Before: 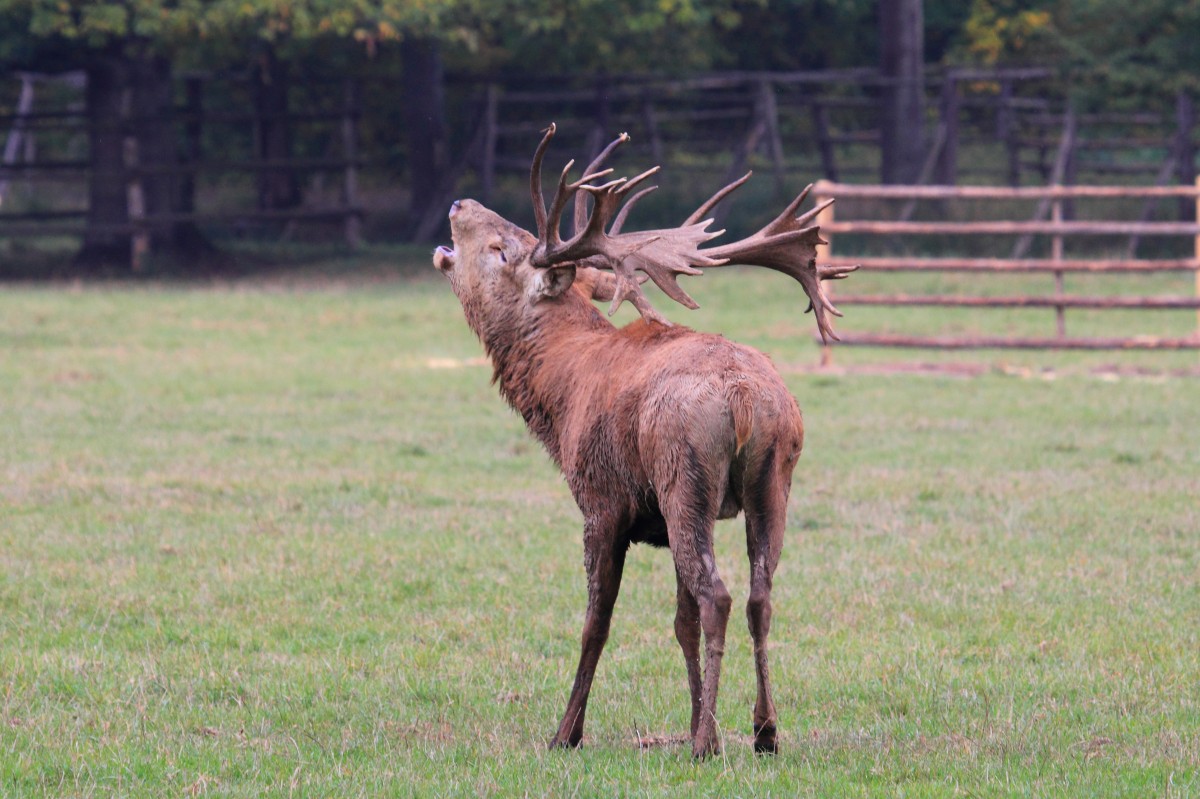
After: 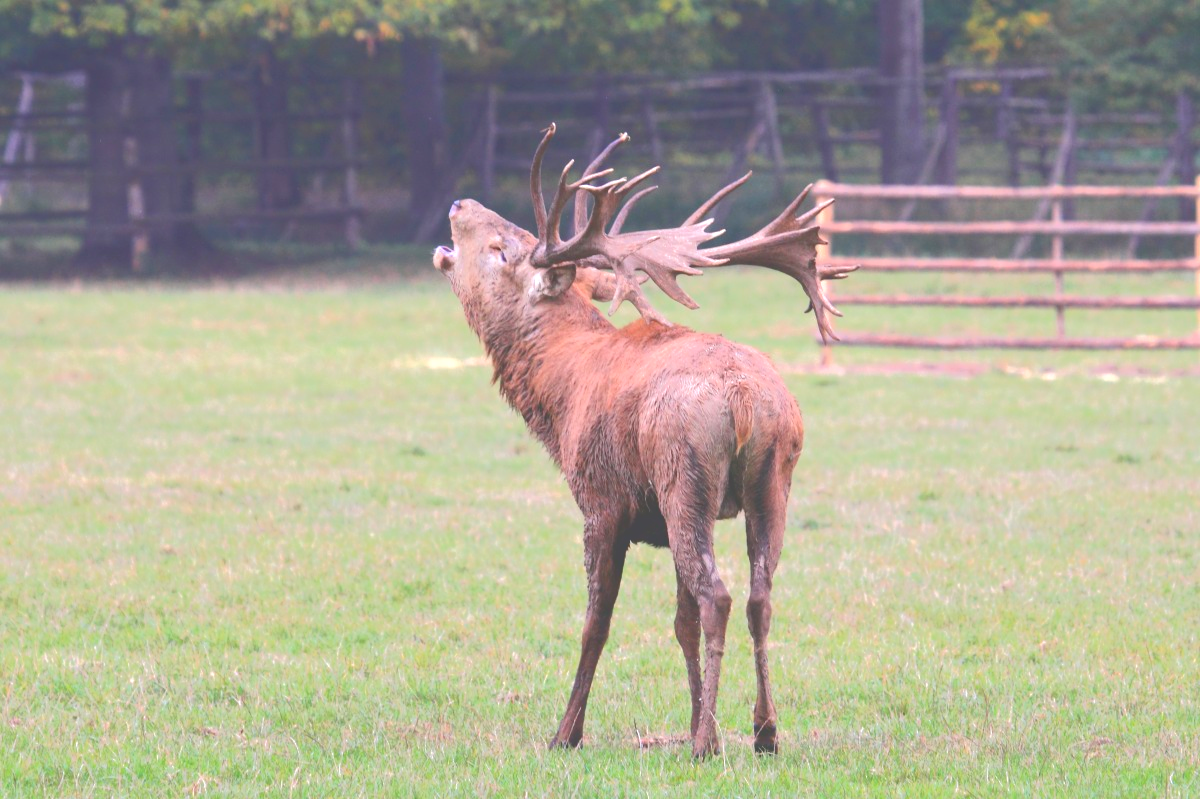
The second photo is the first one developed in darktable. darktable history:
exposure: exposure 0.646 EV, compensate highlight preservation false
shadows and highlights: shadows 25.73, highlights -23.64
tone equalizer: on, module defaults
tone curve: curves: ch0 [(0, 0) (0.003, 0.298) (0.011, 0.298) (0.025, 0.298) (0.044, 0.3) (0.069, 0.302) (0.1, 0.312) (0.136, 0.329) (0.177, 0.354) (0.224, 0.376) (0.277, 0.408) (0.335, 0.453) (0.399, 0.503) (0.468, 0.562) (0.543, 0.623) (0.623, 0.686) (0.709, 0.754) (0.801, 0.825) (0.898, 0.873) (1, 1)], color space Lab, independent channels, preserve colors none
